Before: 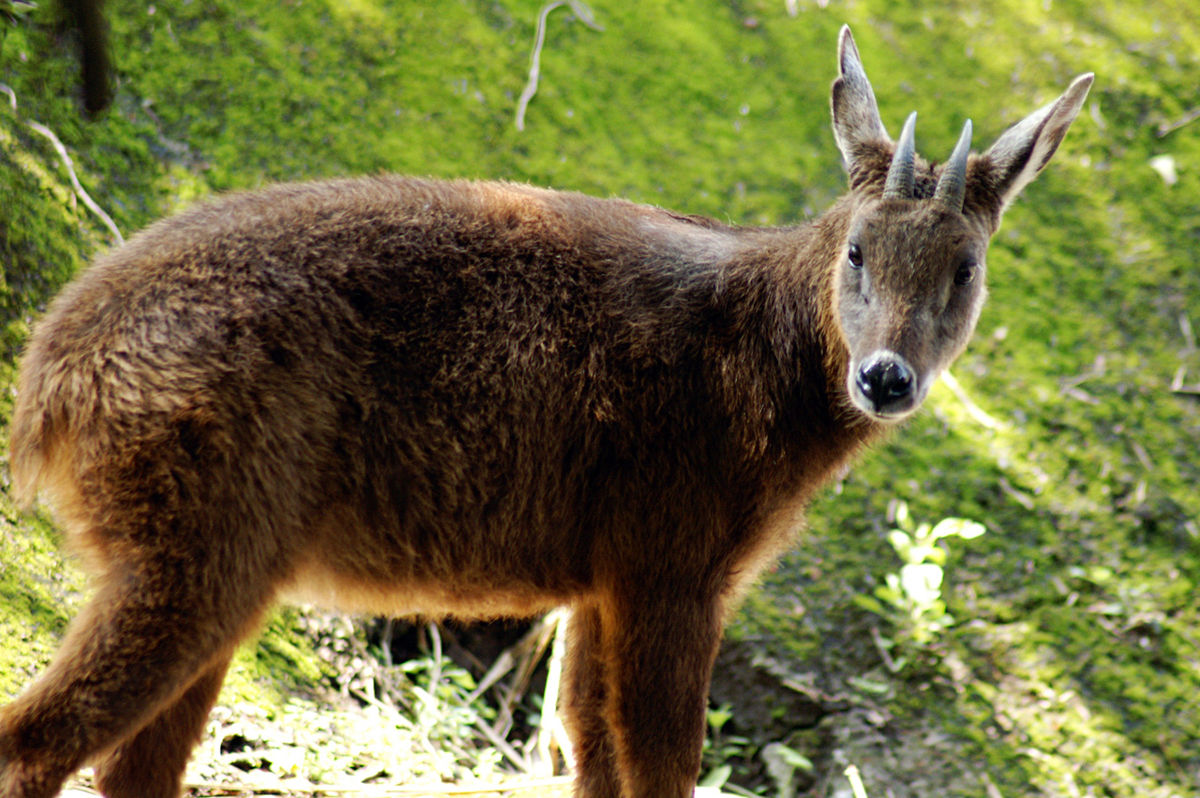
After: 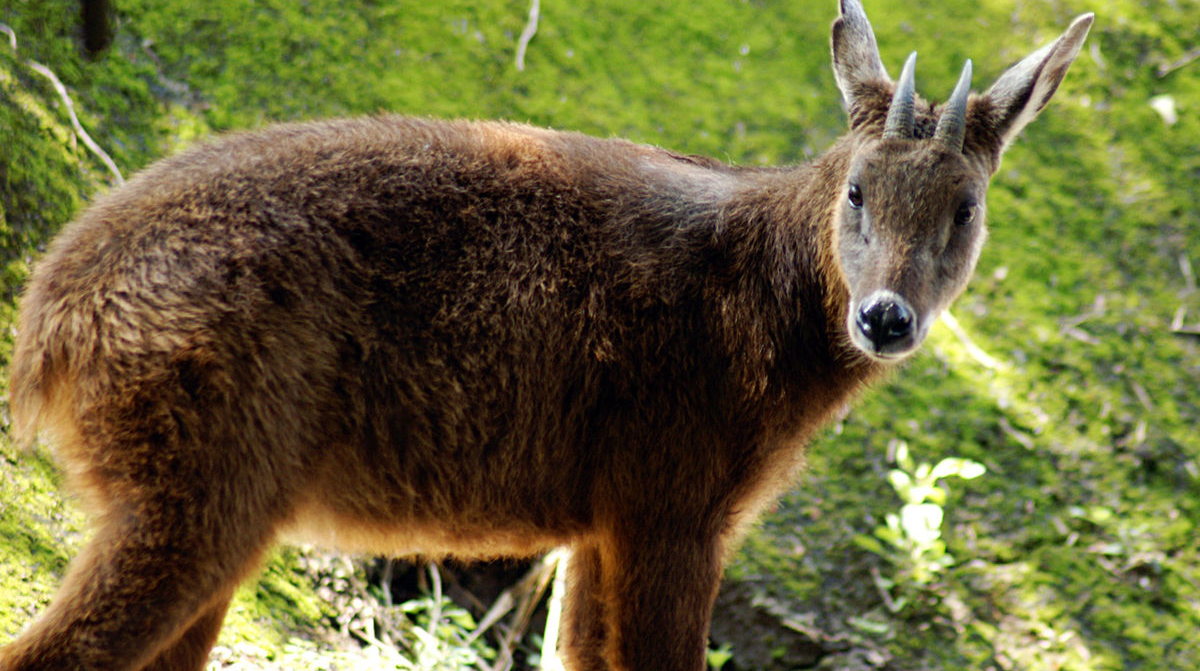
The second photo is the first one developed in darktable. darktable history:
exposure: compensate exposure bias true, compensate highlight preservation false
crop: top 7.563%, bottom 8.239%
